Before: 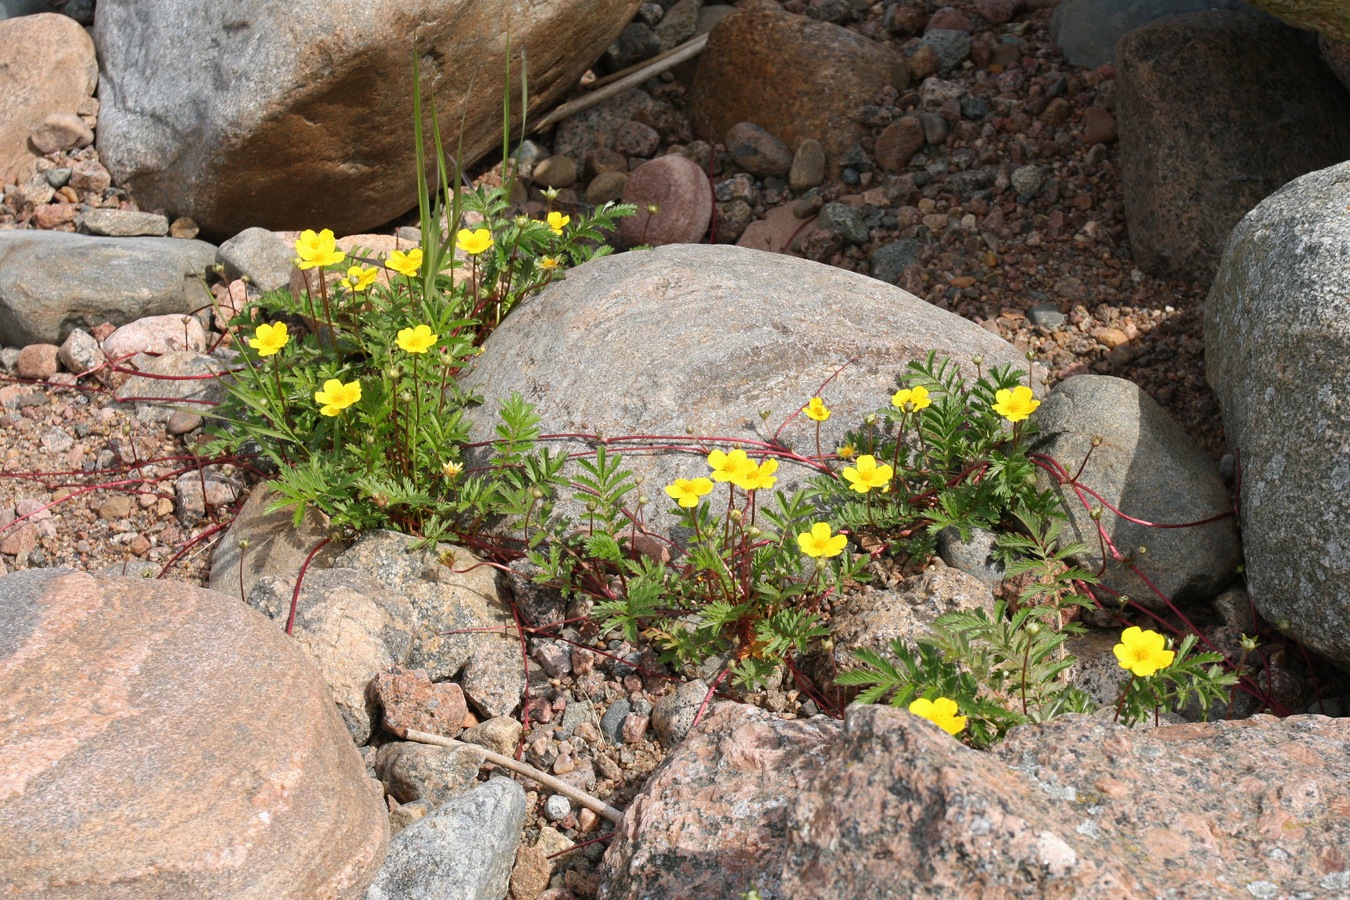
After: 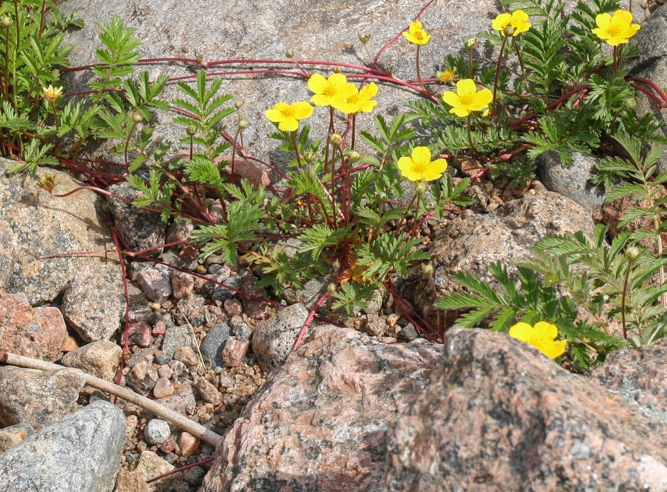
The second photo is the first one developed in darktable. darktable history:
local contrast: detail 110%
crop: left 29.672%, top 41.786%, right 20.851%, bottom 3.487%
